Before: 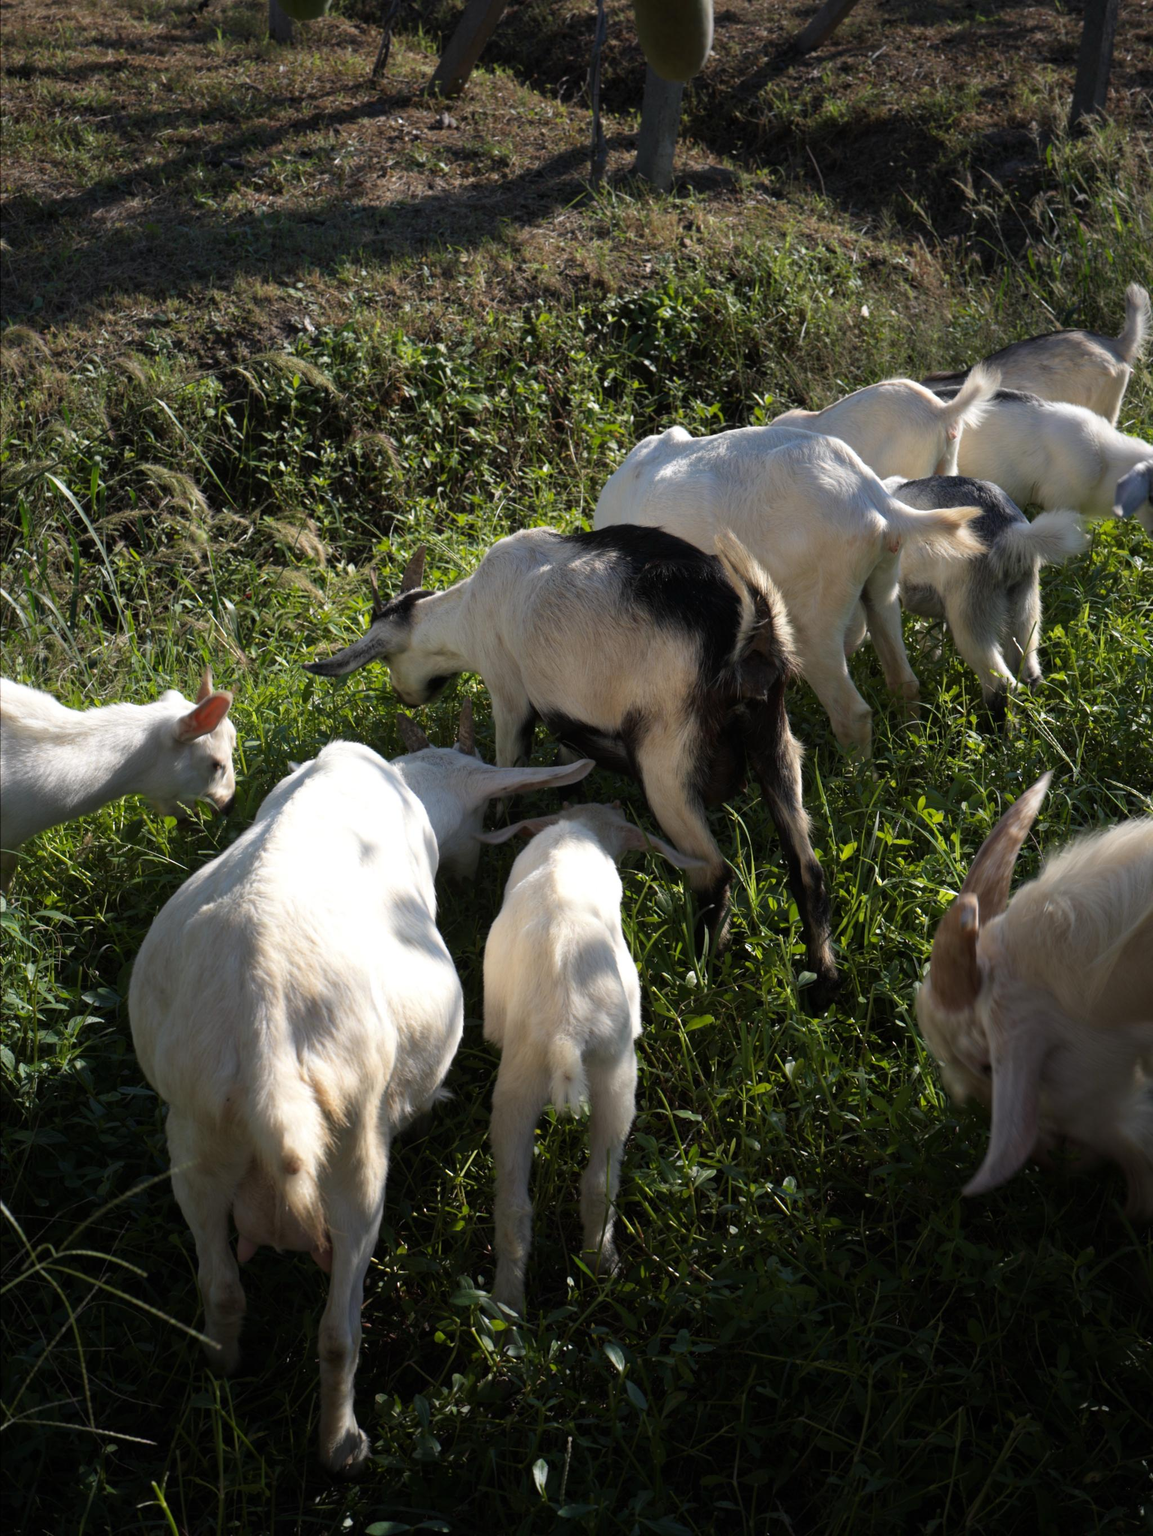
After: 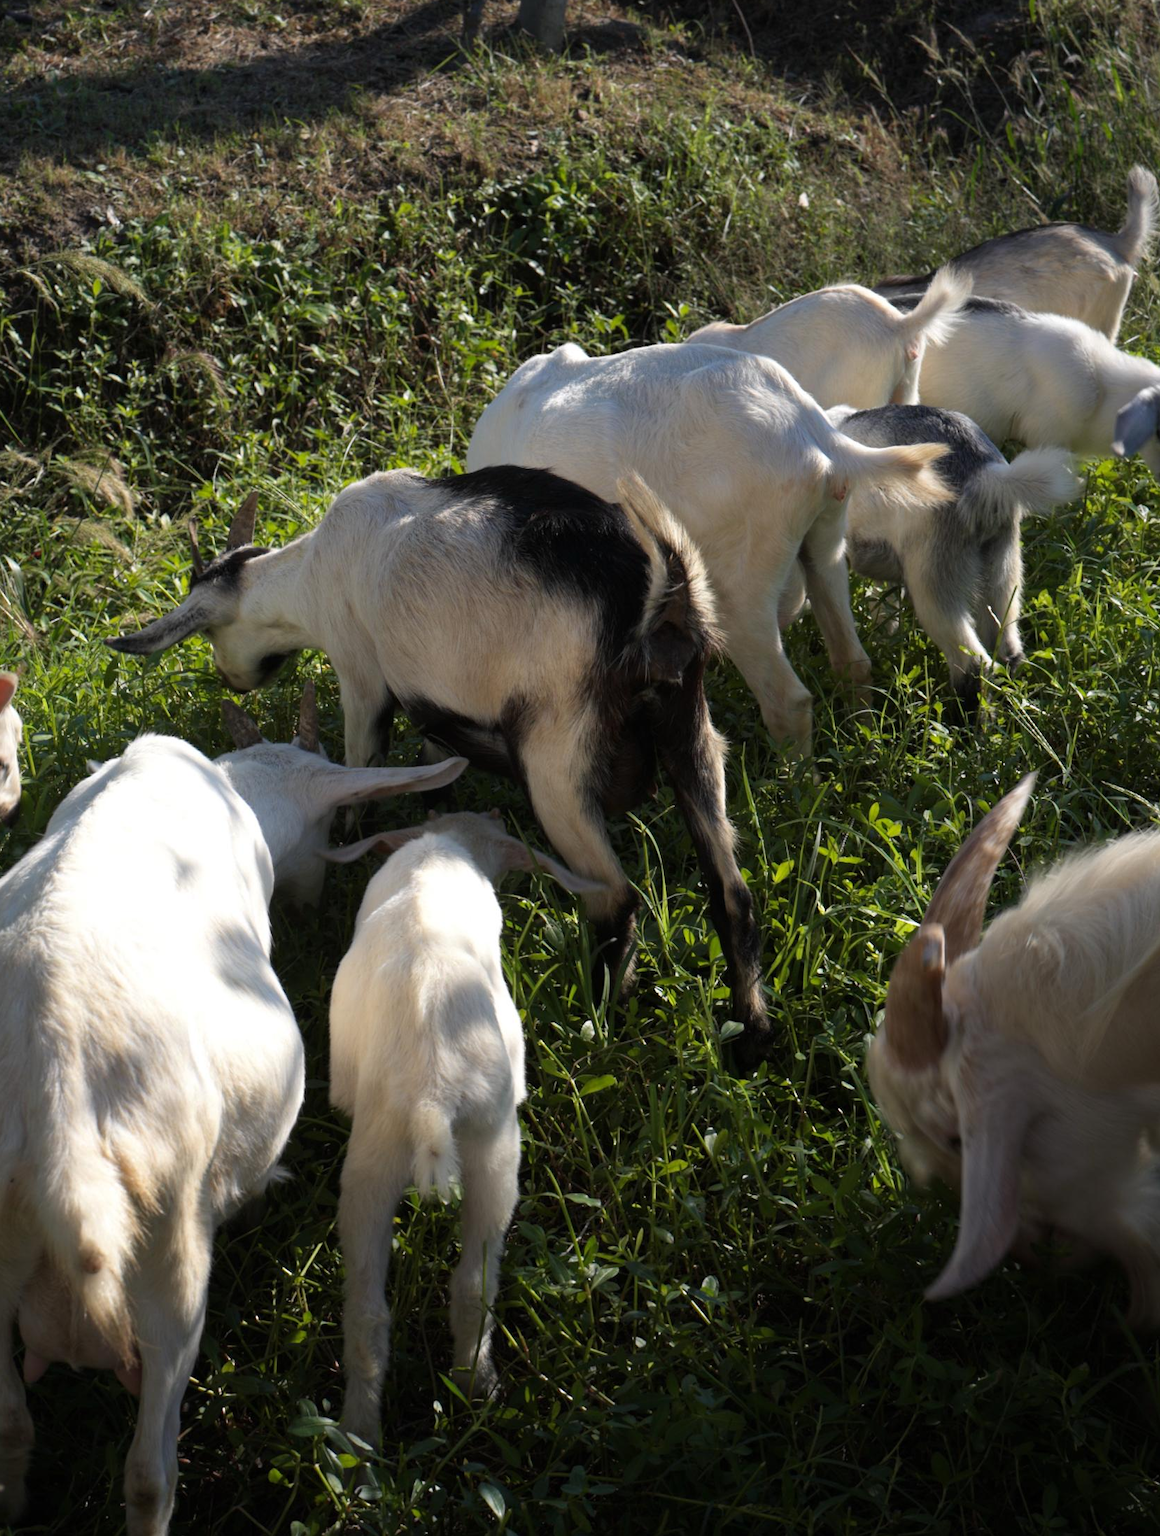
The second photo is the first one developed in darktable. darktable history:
crop: left 18.968%, top 9.785%, bottom 9.771%
